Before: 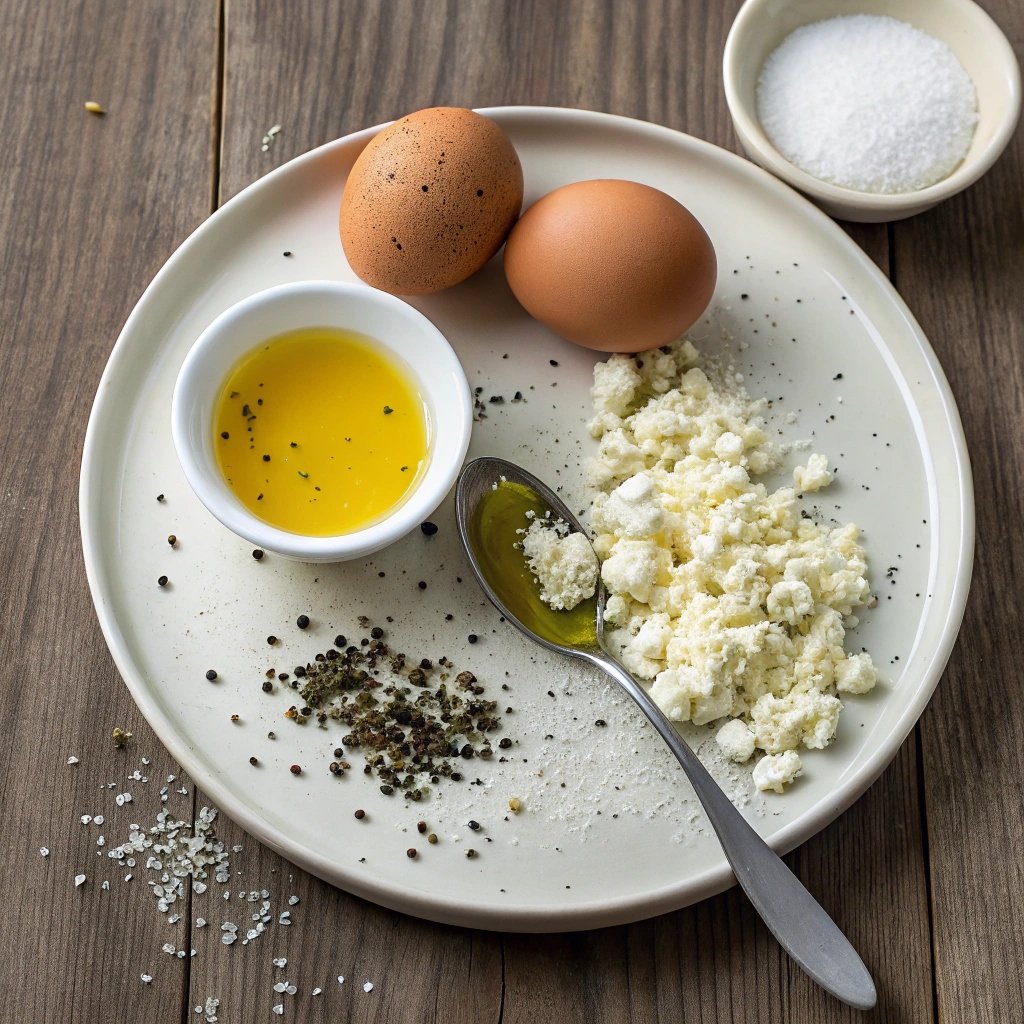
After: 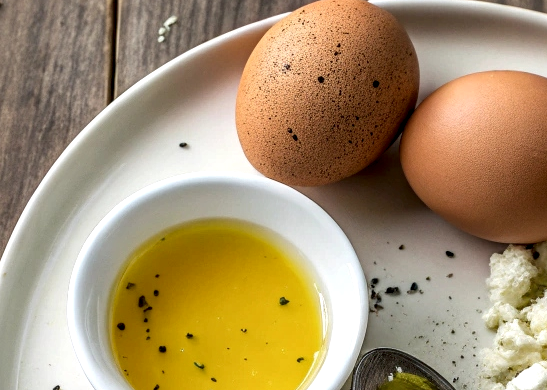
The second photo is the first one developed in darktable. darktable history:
local contrast: detail 150%
crop: left 10.241%, top 10.736%, right 36.328%, bottom 51.103%
exposure: compensate highlight preservation false
